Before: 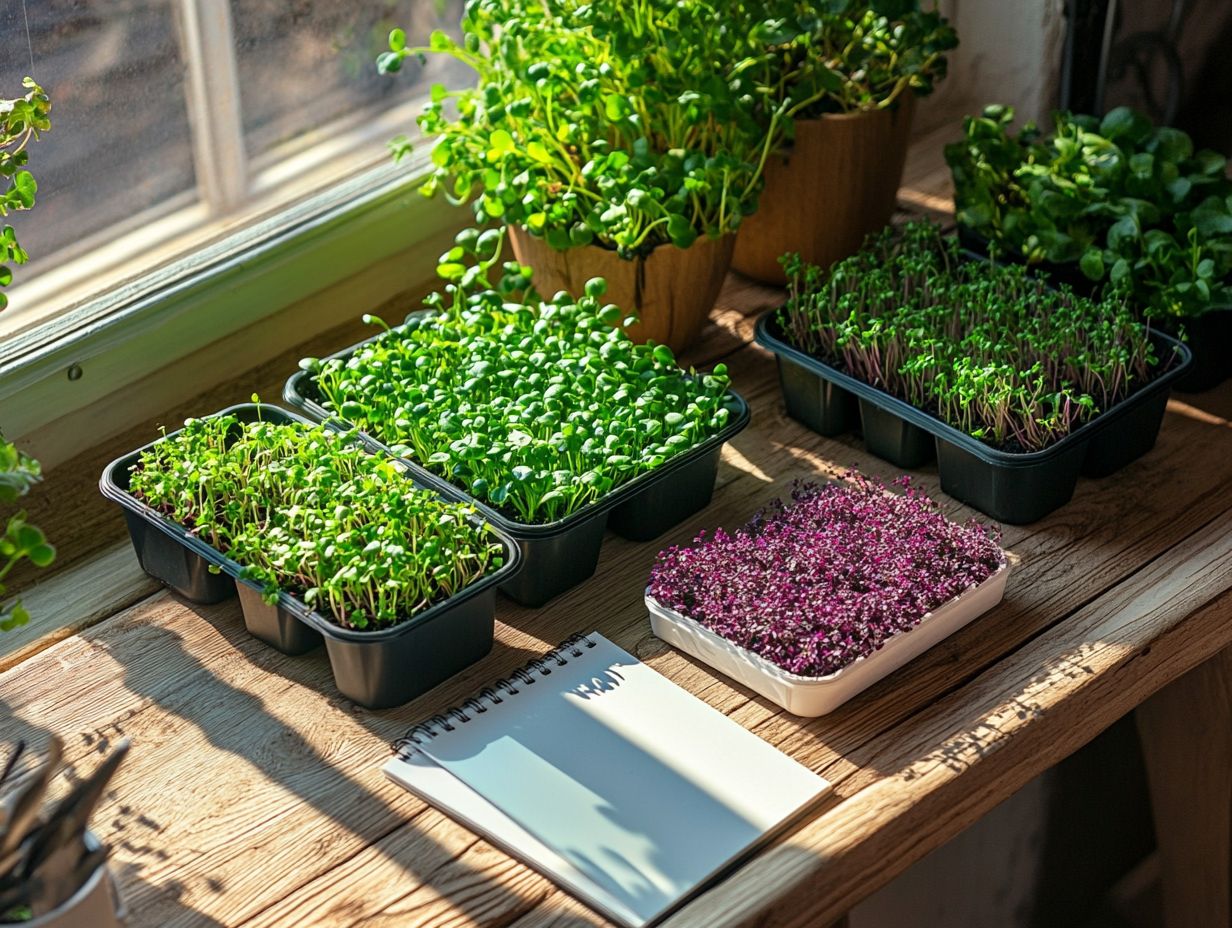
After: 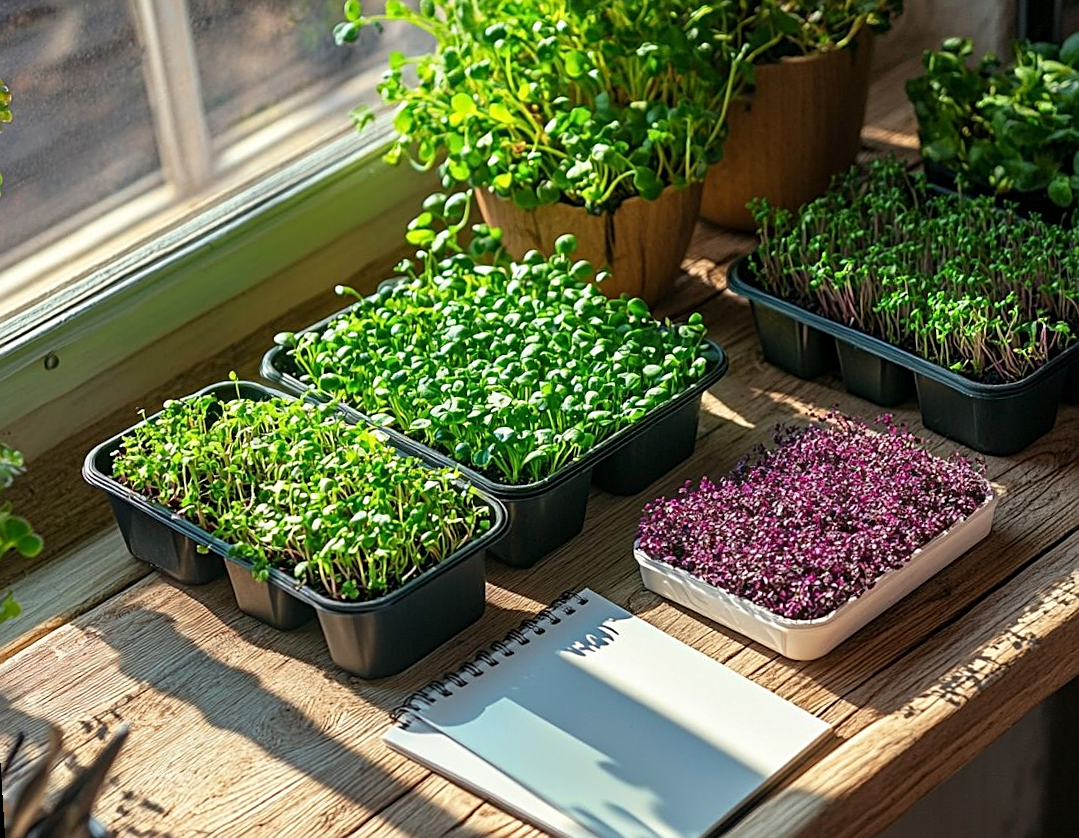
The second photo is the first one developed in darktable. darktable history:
rotate and perspective: rotation -3.52°, crop left 0.036, crop right 0.964, crop top 0.081, crop bottom 0.919
crop: right 9.509%, bottom 0.031%
sharpen: on, module defaults
